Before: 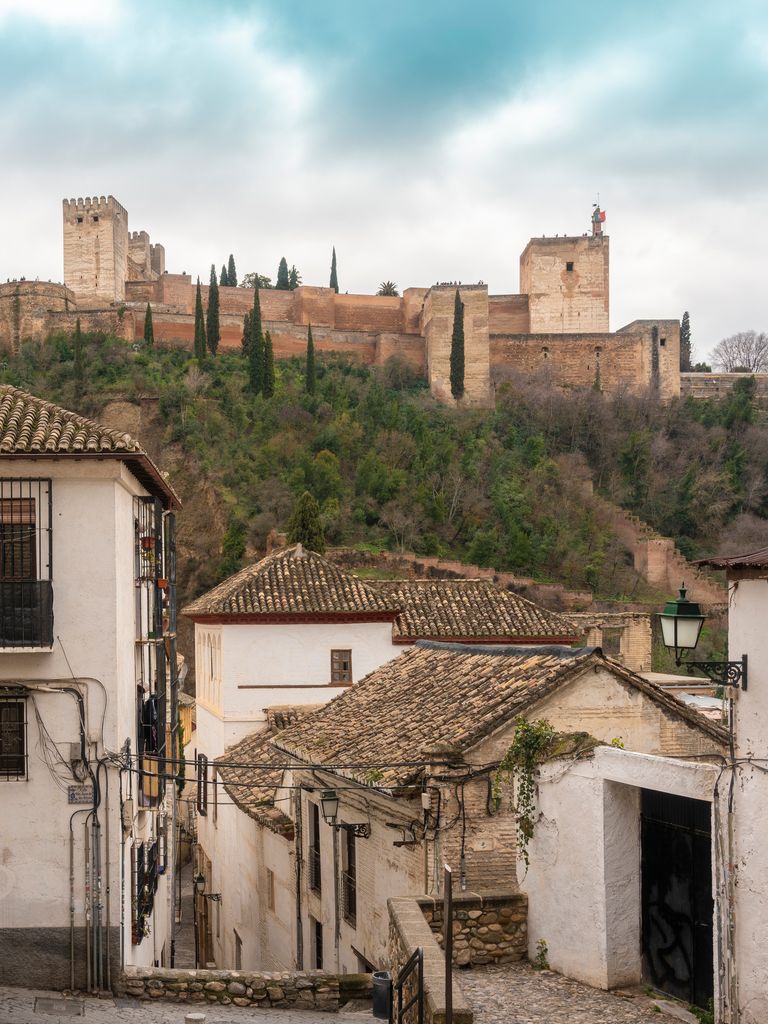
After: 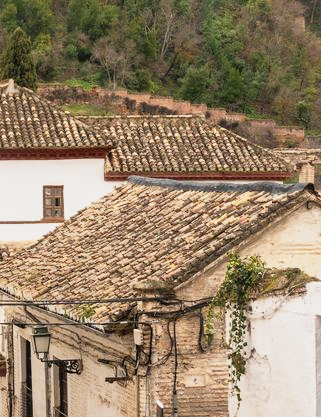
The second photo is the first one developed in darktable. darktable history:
crop: left 37.591%, top 45.321%, right 20.594%, bottom 13.865%
tone equalizer: -8 EV -0.44 EV, -7 EV -0.42 EV, -6 EV -0.373 EV, -5 EV -0.201 EV, -3 EV 0.229 EV, -2 EV 0.326 EV, -1 EV 0.397 EV, +0 EV 0.395 EV
base curve: curves: ch0 [(0, 0) (0.088, 0.125) (0.176, 0.251) (0.354, 0.501) (0.613, 0.749) (1, 0.877)], preserve colors none
